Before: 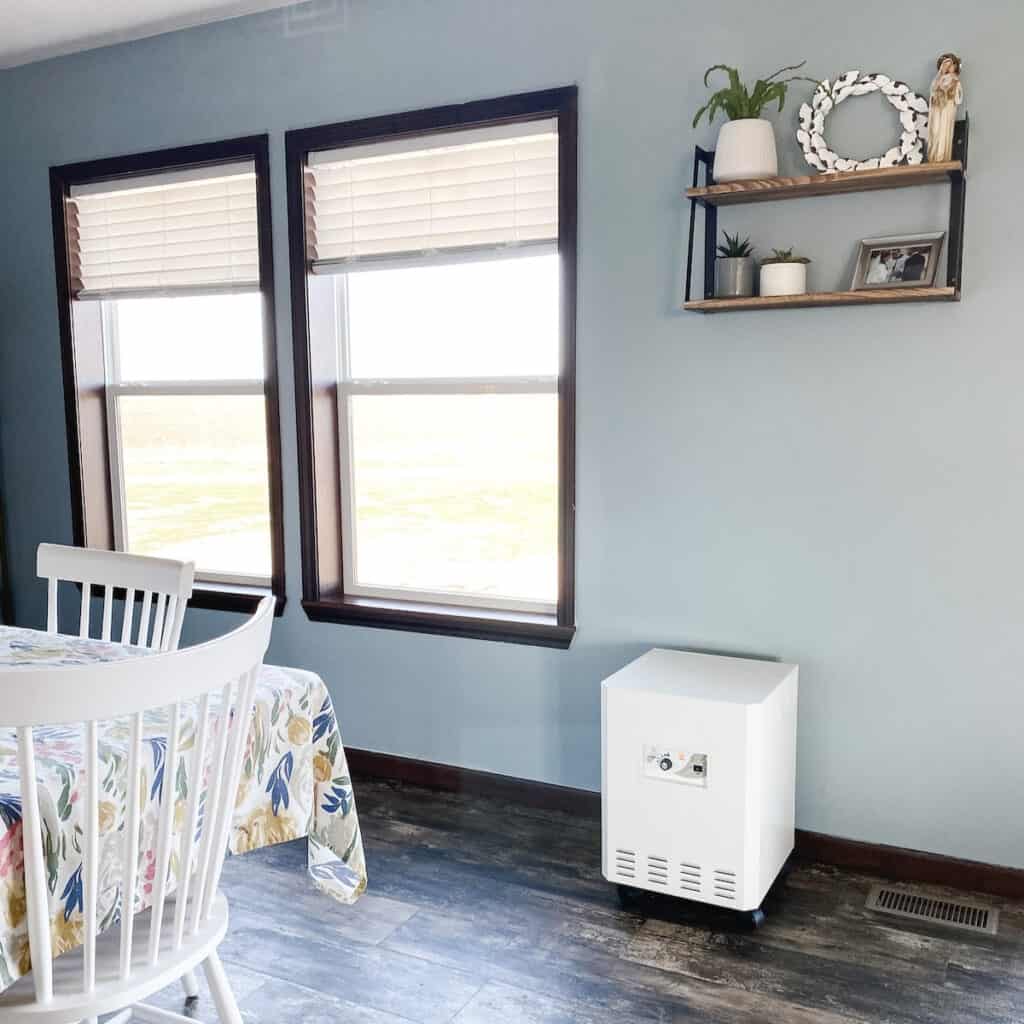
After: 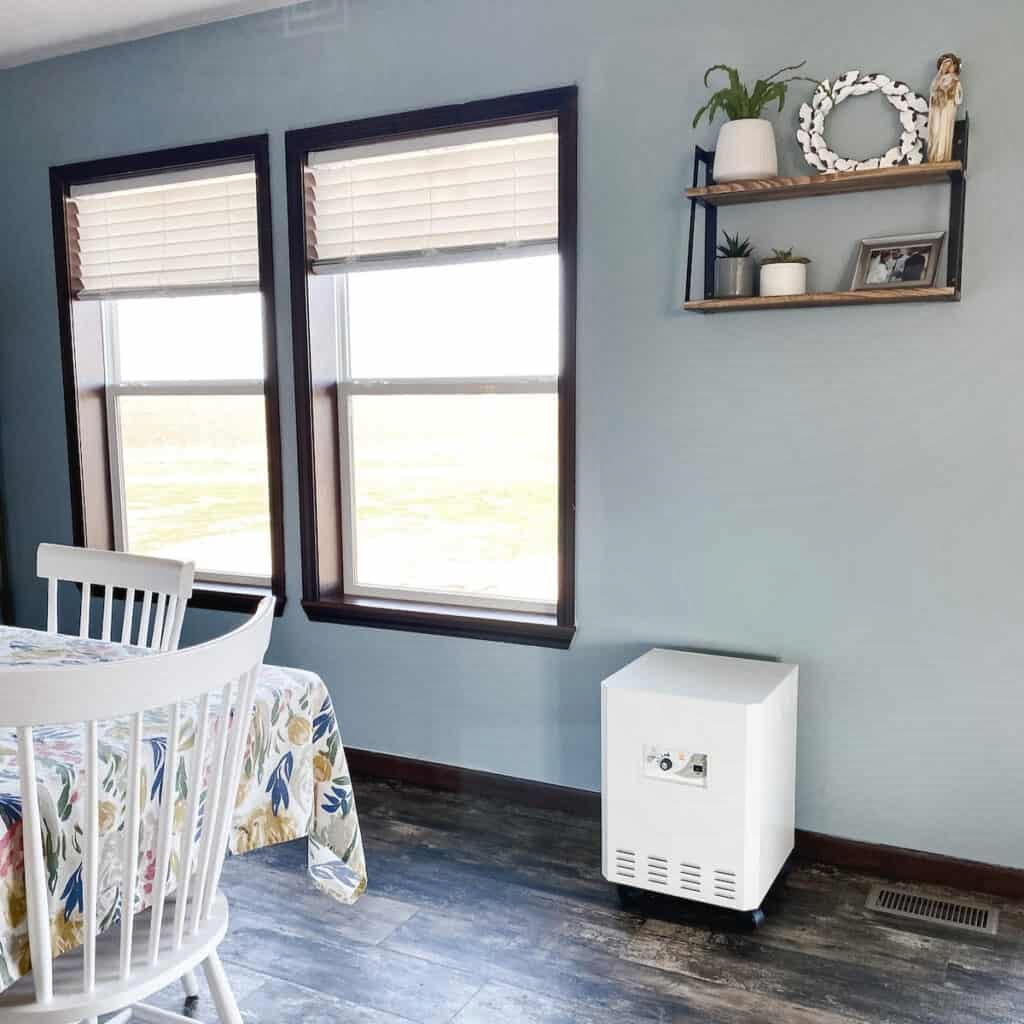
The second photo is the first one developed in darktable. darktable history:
shadows and highlights: shadows 22.7, highlights -48.71, soften with gaussian
tone curve: curves: ch0 [(0, 0) (0.003, 0.003) (0.011, 0.011) (0.025, 0.025) (0.044, 0.044) (0.069, 0.069) (0.1, 0.099) (0.136, 0.135) (0.177, 0.177) (0.224, 0.224) (0.277, 0.276) (0.335, 0.334) (0.399, 0.398) (0.468, 0.467) (0.543, 0.547) (0.623, 0.626) (0.709, 0.712) (0.801, 0.802) (0.898, 0.898) (1, 1)], preserve colors none
